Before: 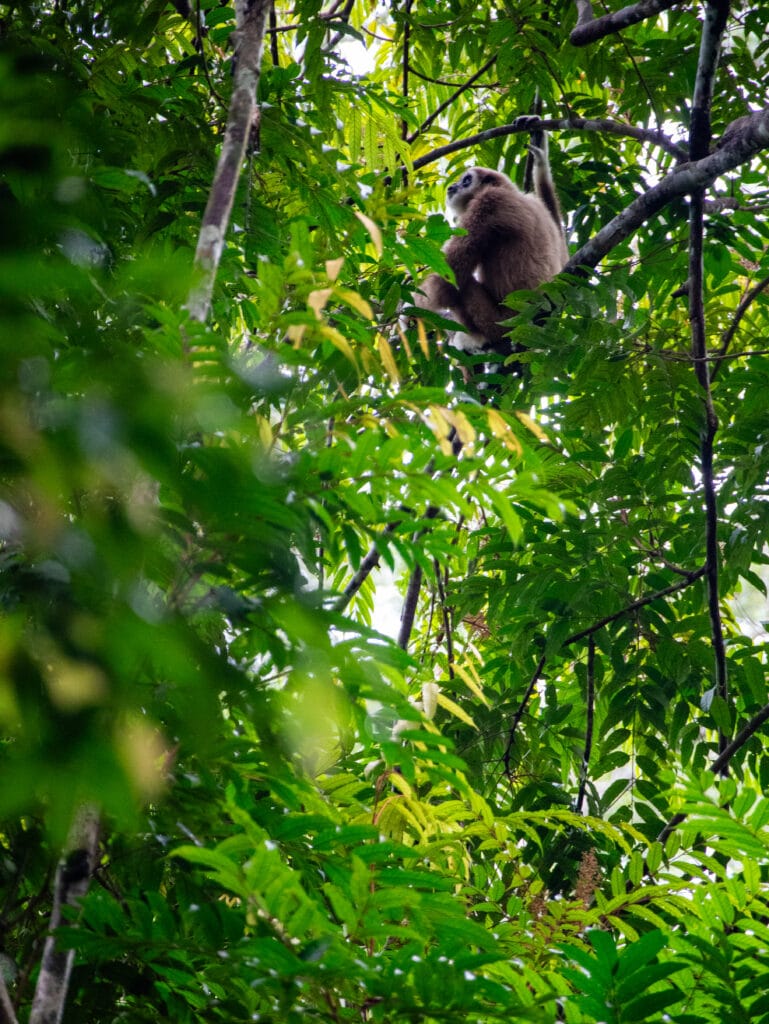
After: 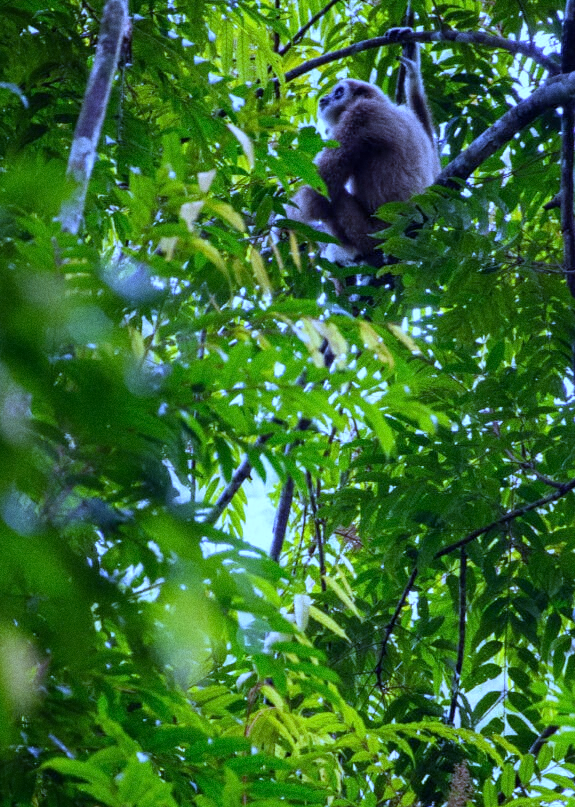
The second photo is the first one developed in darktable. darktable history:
white balance: red 0.766, blue 1.537
crop: left 16.768%, top 8.653%, right 8.362%, bottom 12.485%
grain: coarseness 22.88 ISO
